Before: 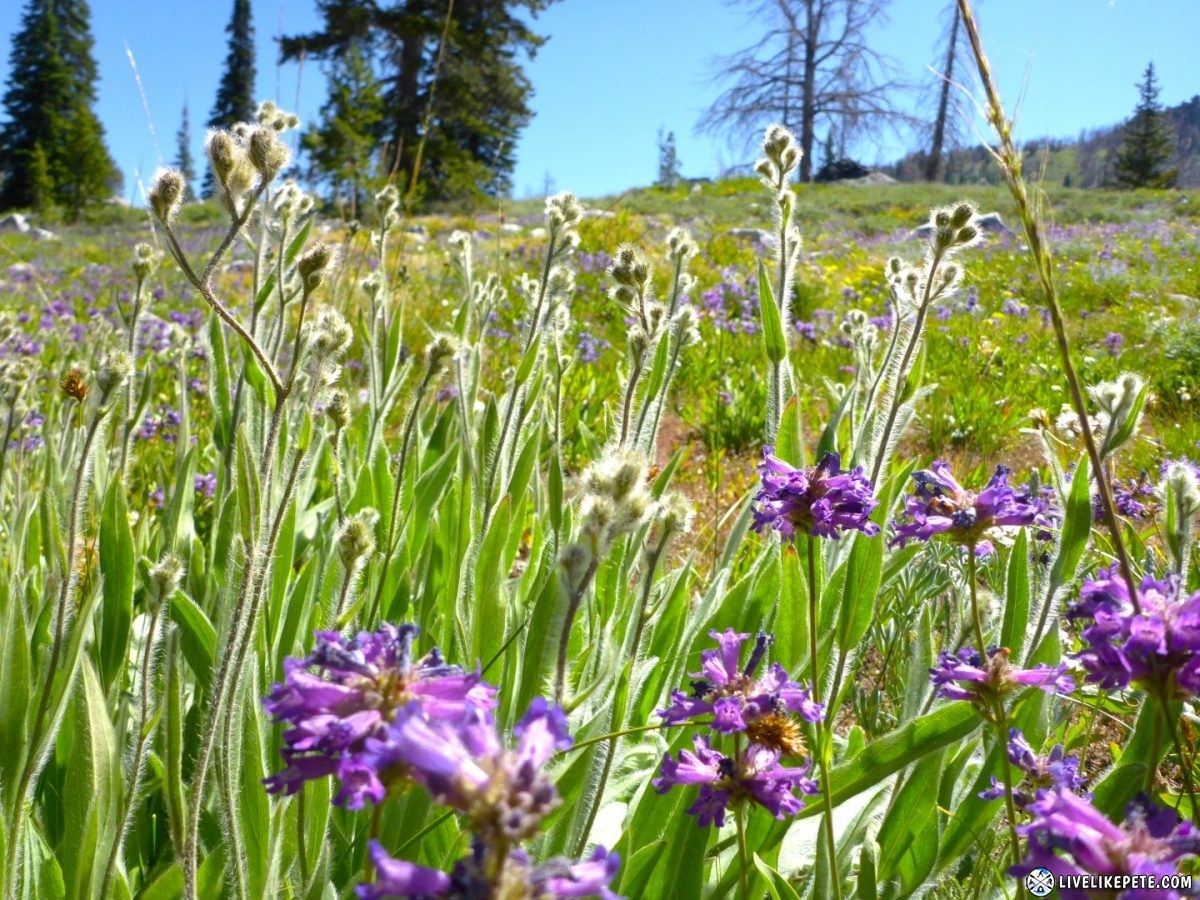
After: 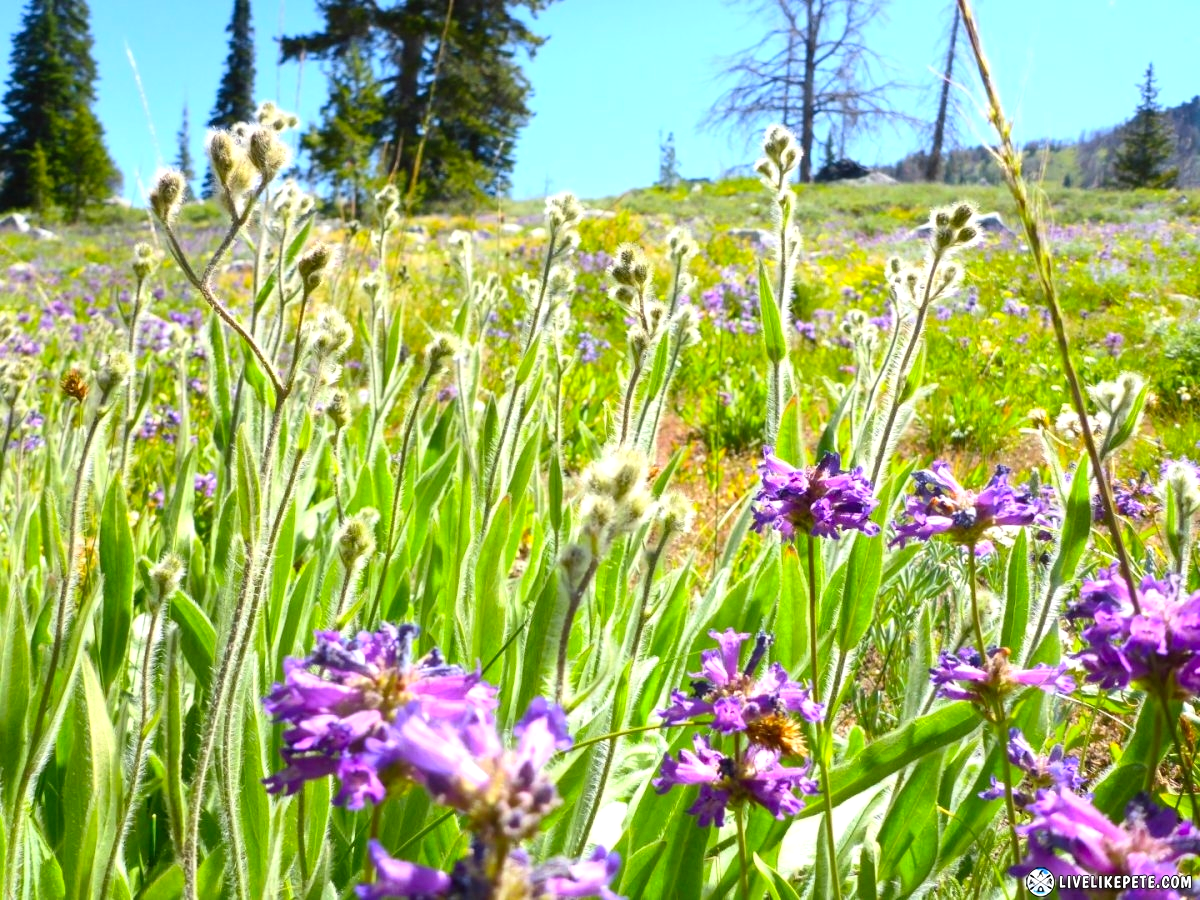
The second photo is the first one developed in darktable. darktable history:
contrast brightness saturation: contrast 0.2, brightness 0.16, saturation 0.22
levels: levels [0, 0.476, 0.951]
